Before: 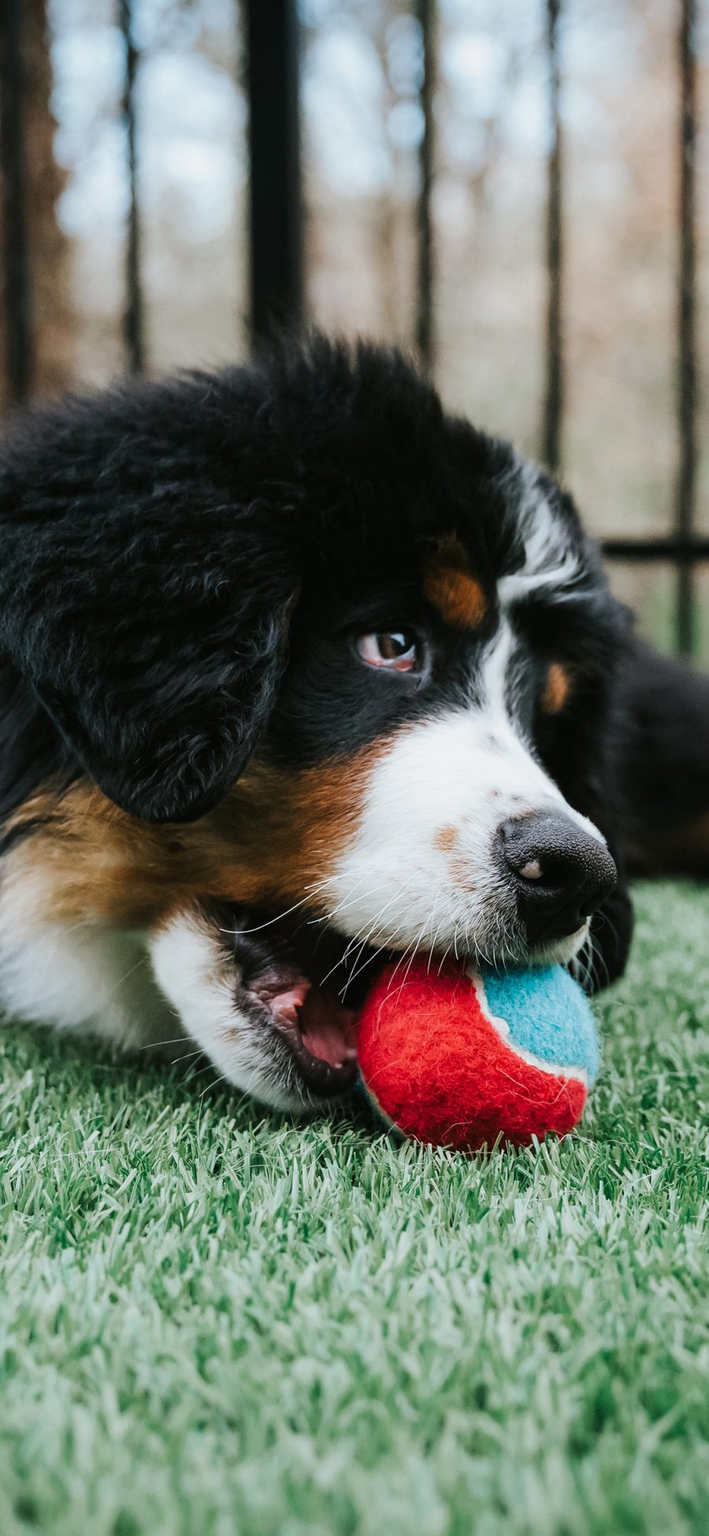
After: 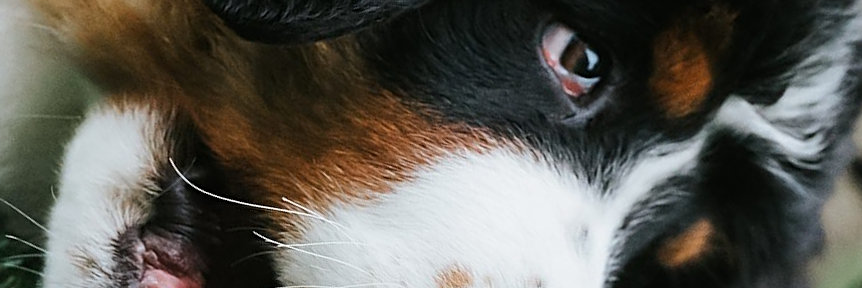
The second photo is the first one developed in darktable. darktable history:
sharpen: amount 0.495
crop and rotate: angle -45.04°, top 16.511%, right 0.949%, bottom 11.675%
